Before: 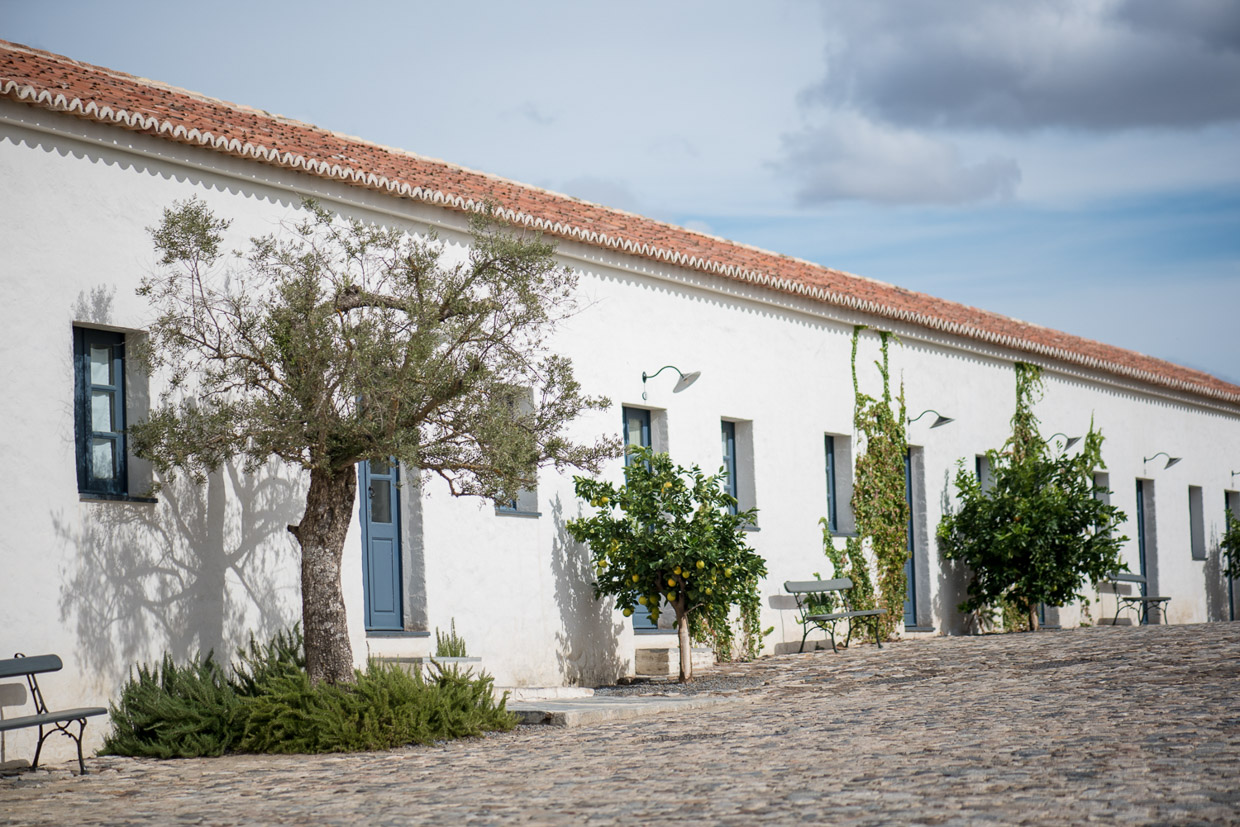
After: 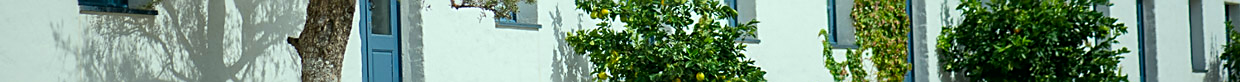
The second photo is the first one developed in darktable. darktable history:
sharpen: on, module defaults
crop and rotate: top 59.084%, bottom 30.916%
color correction: highlights a* -7.33, highlights b* 1.26, shadows a* -3.55, saturation 1.4
